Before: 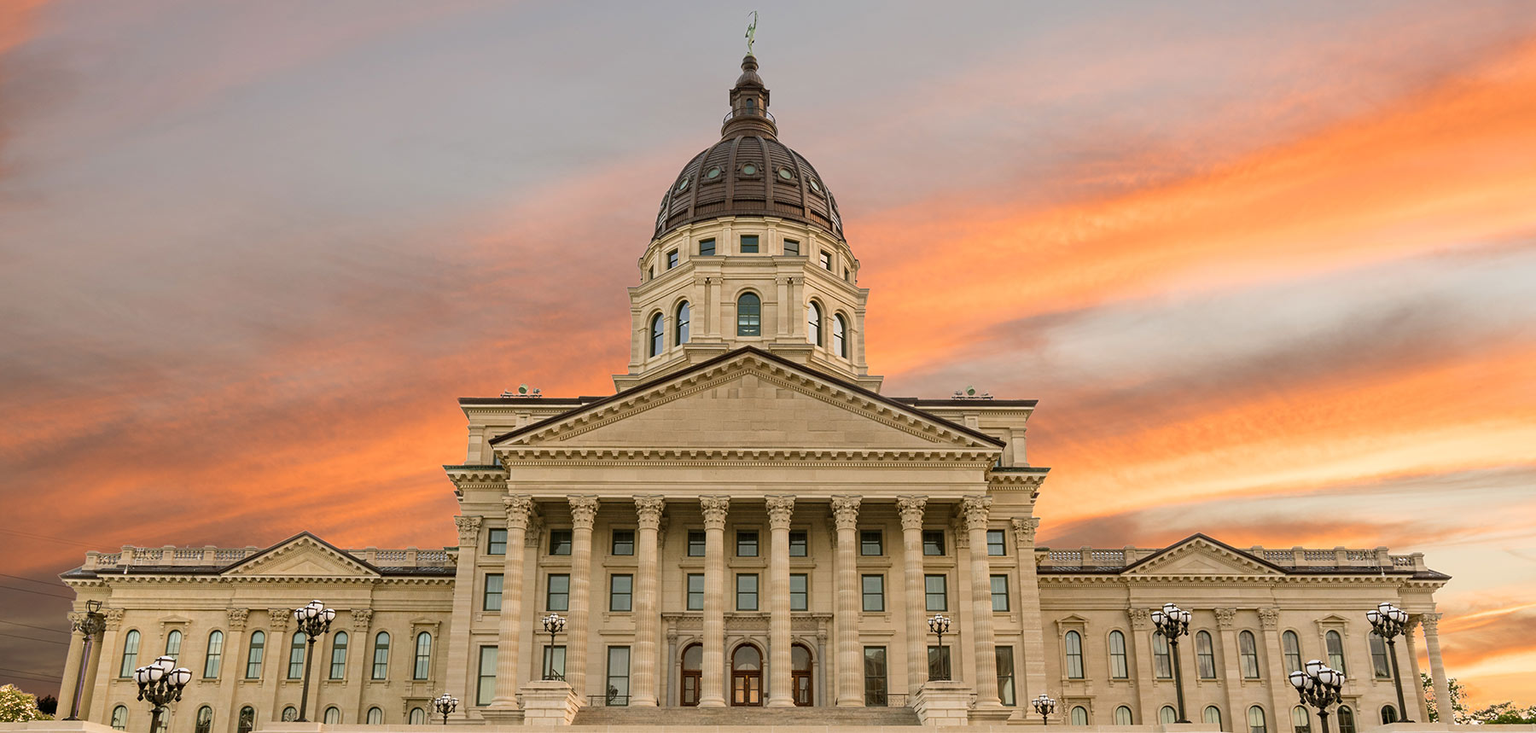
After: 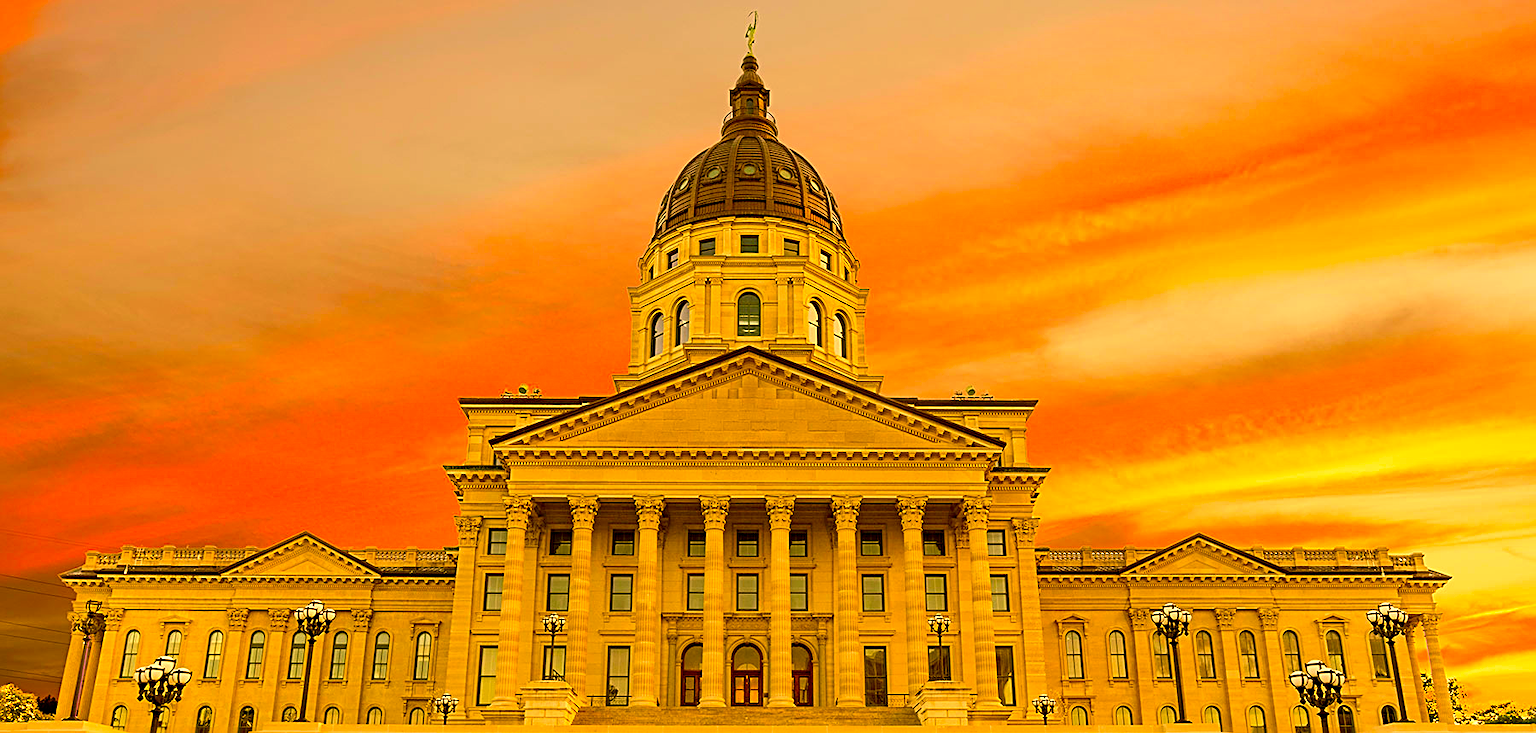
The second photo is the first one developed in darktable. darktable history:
exposure: black level correction 0.005, exposure 0.286 EV, compensate highlight preservation false
sharpen: radius 2.543, amount 0.636
color correction: highlights a* 10.44, highlights b* 30.04, shadows a* 2.73, shadows b* 17.51, saturation 1.72
